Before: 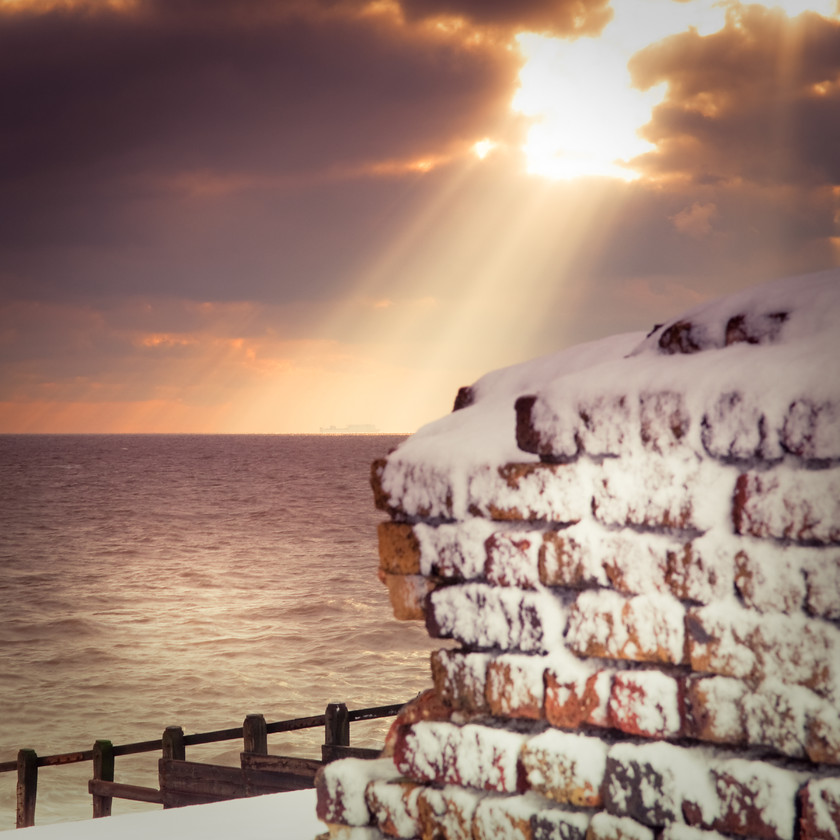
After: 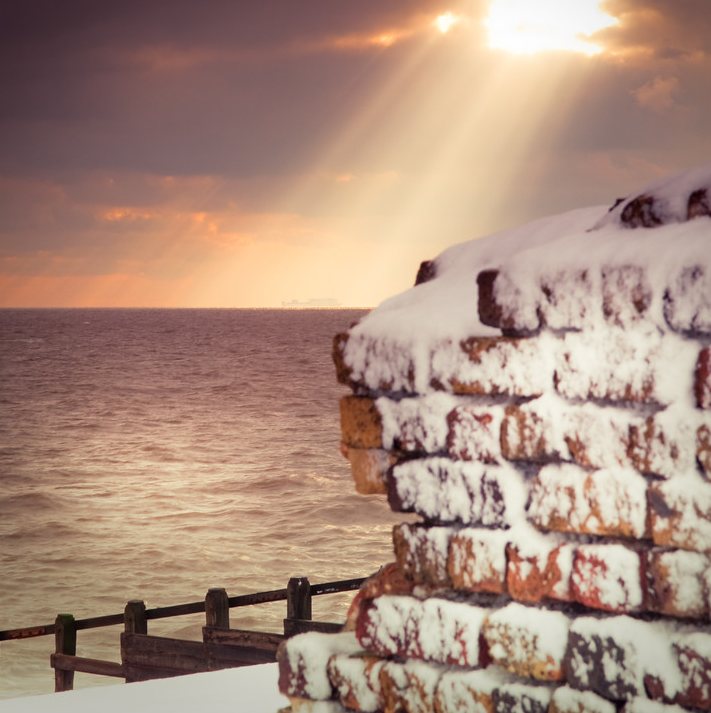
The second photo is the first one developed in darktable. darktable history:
crop and rotate: left 4.593%, top 15.024%, right 10.682%
